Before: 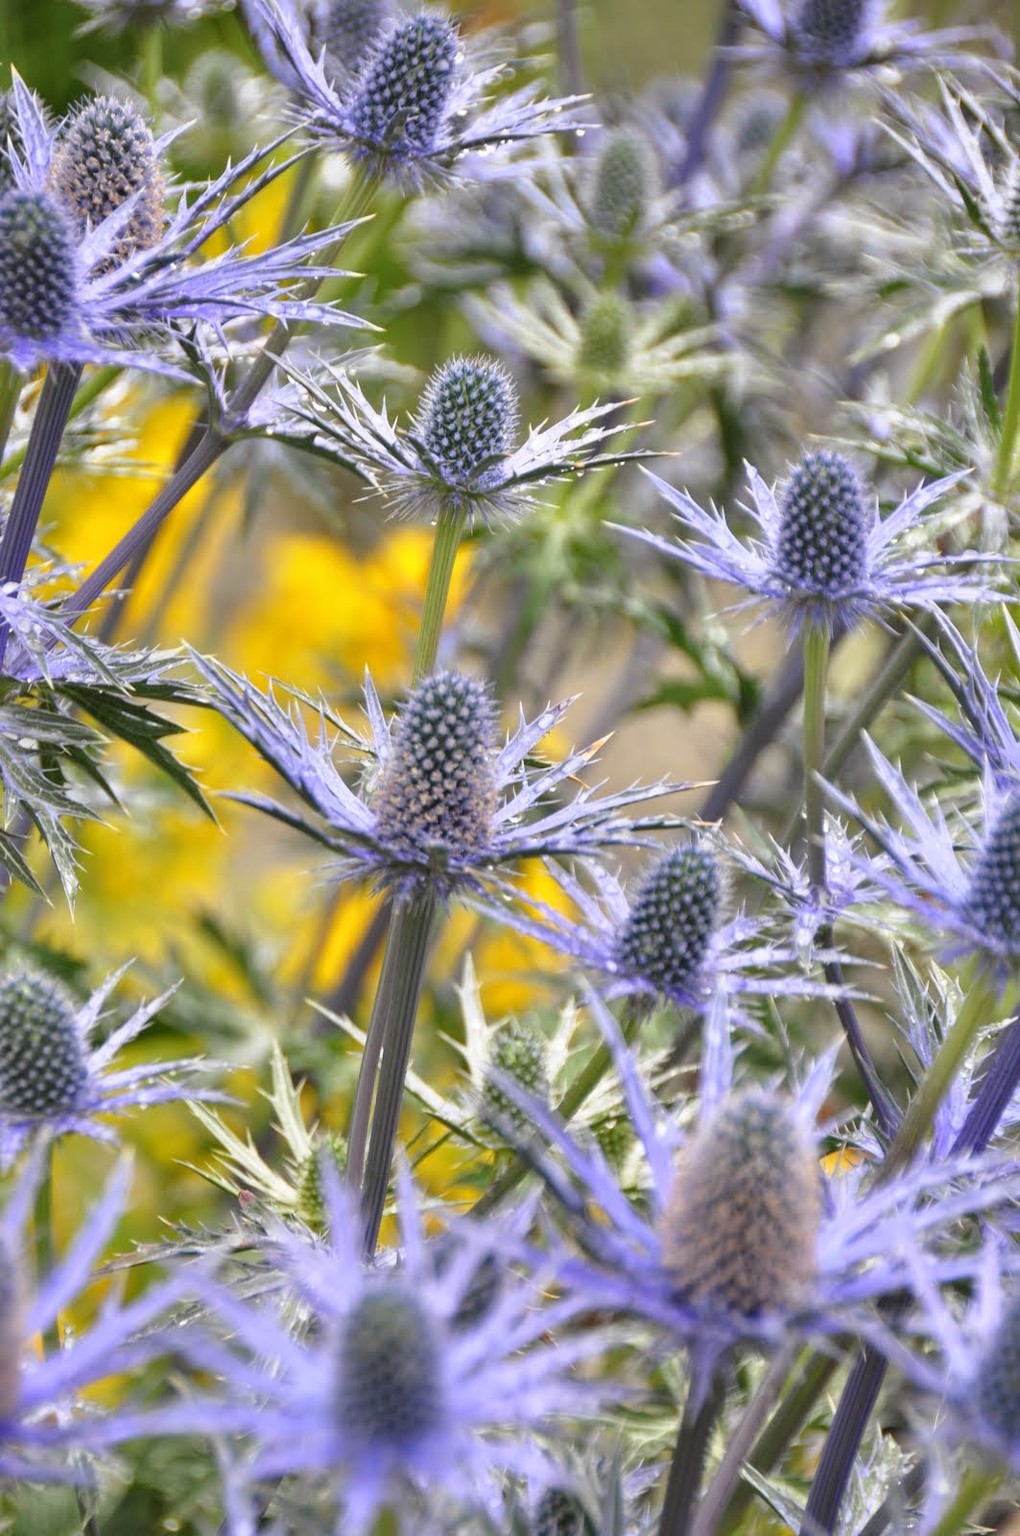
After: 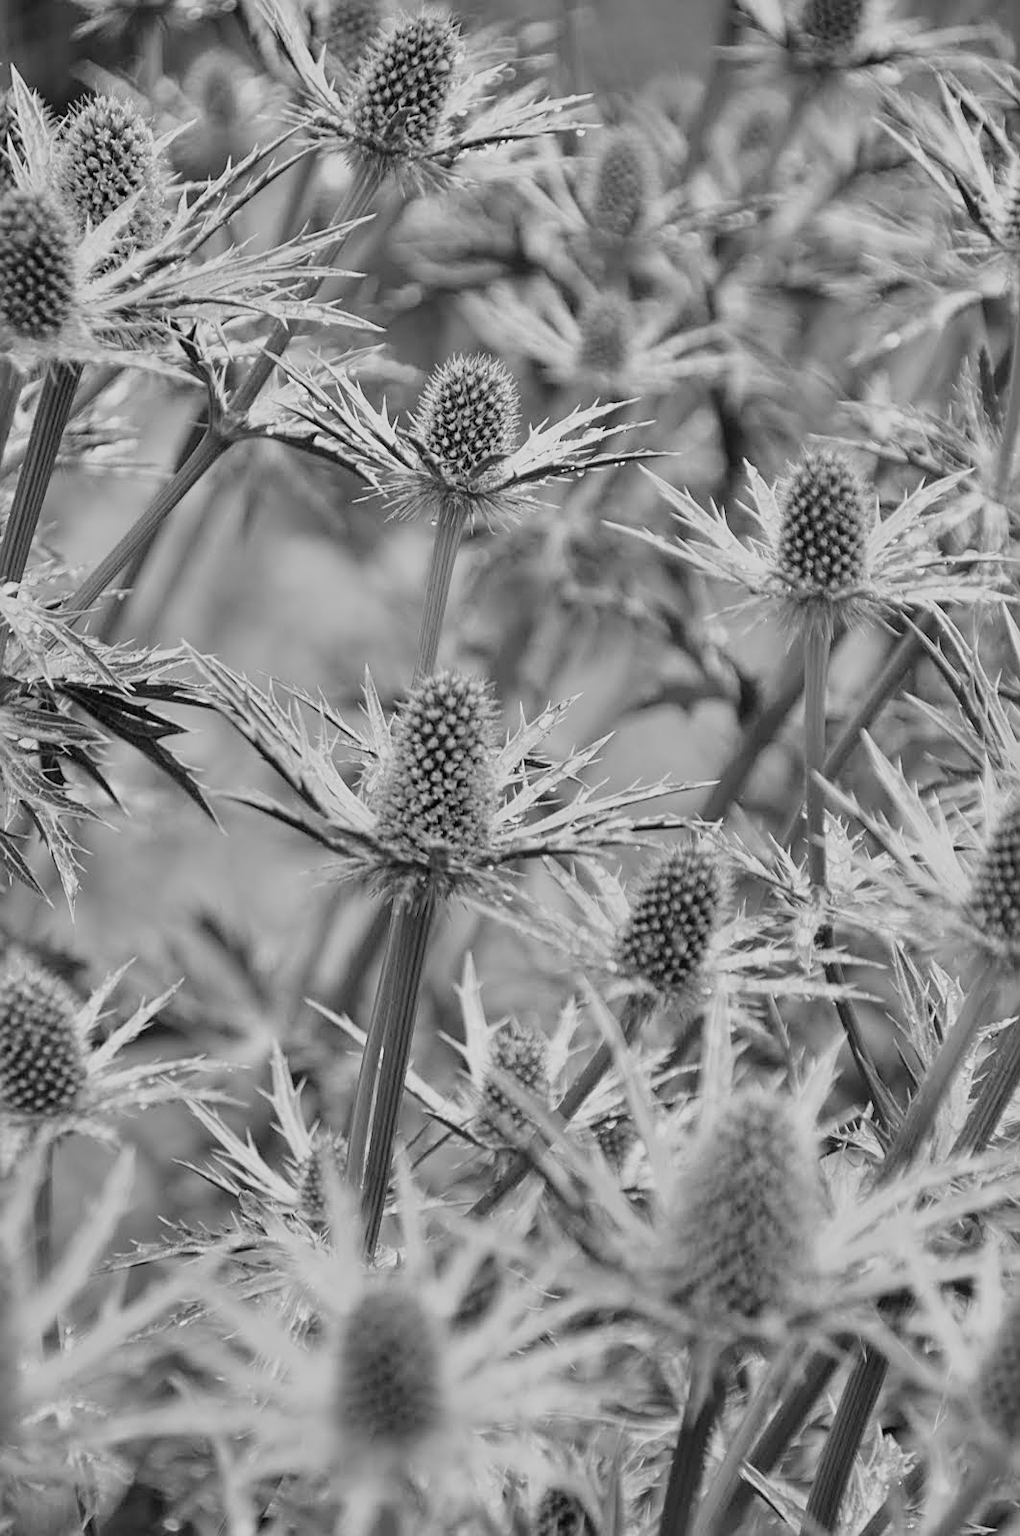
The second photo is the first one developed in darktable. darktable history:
color calibration: output gray [0.267, 0.423, 0.261, 0], illuminant custom, x 0.388, y 0.387, temperature 3793.41 K
shadows and highlights: soften with gaussian
sharpen: on, module defaults
filmic rgb: black relative exposure -7.65 EV, white relative exposure 4.56 EV, hardness 3.61, contrast 1.06
